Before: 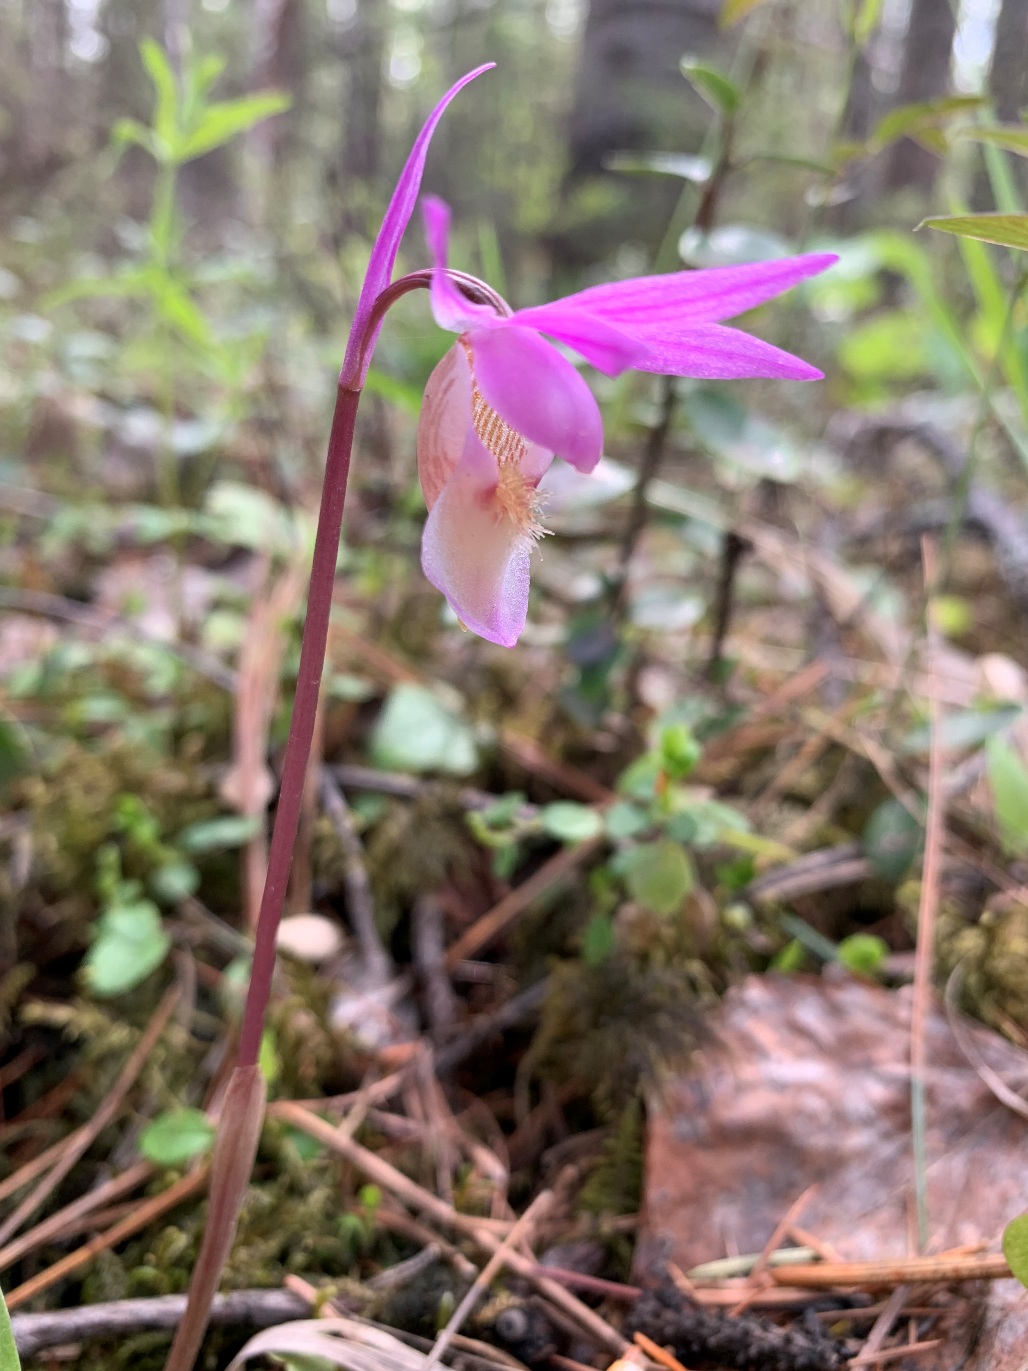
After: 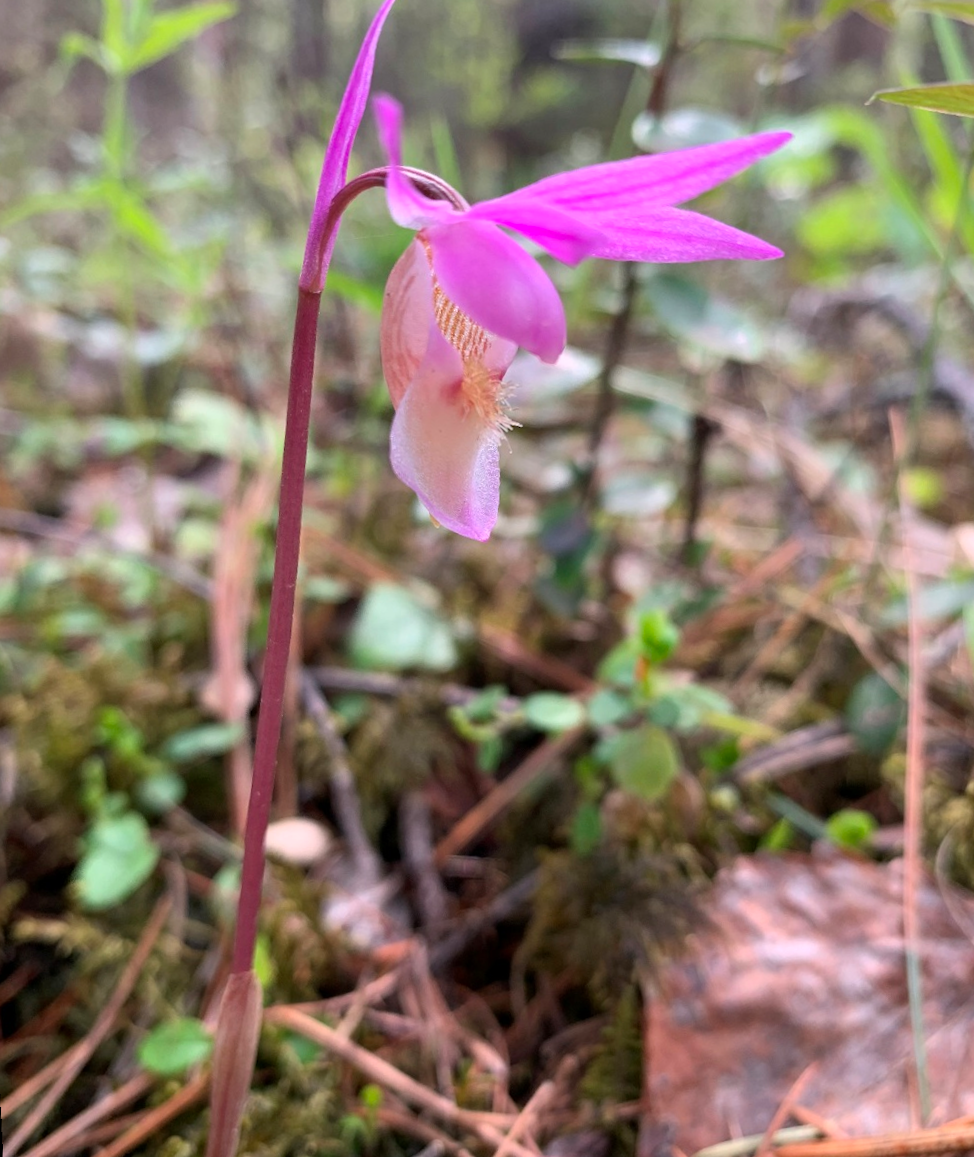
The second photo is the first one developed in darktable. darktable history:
crop and rotate: angle -1.69°
rotate and perspective: rotation -4.57°, crop left 0.054, crop right 0.944, crop top 0.087, crop bottom 0.914
